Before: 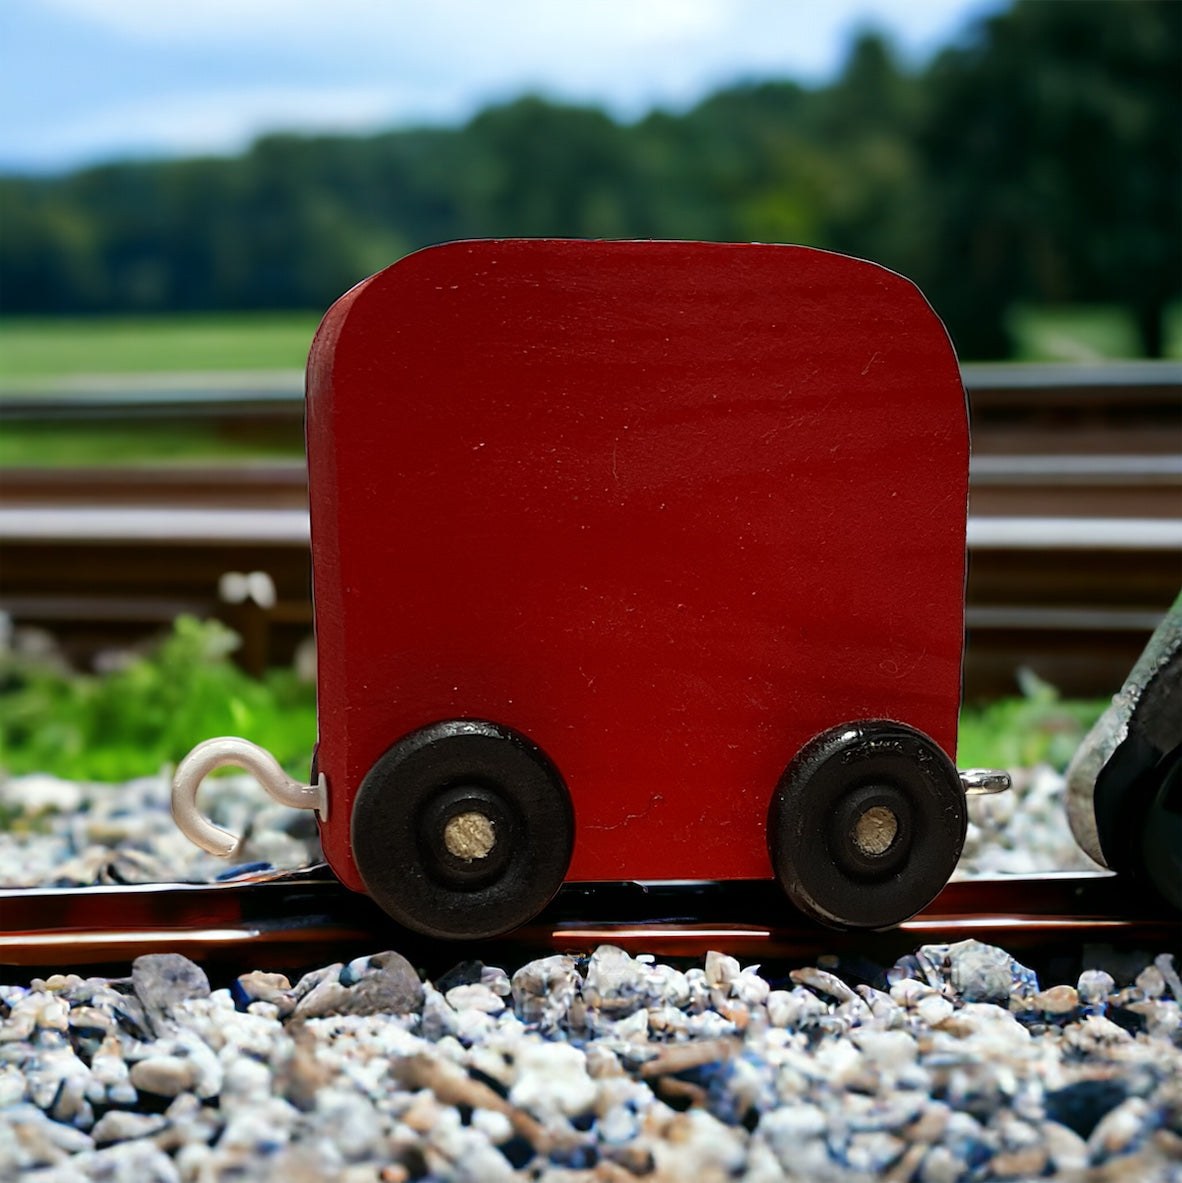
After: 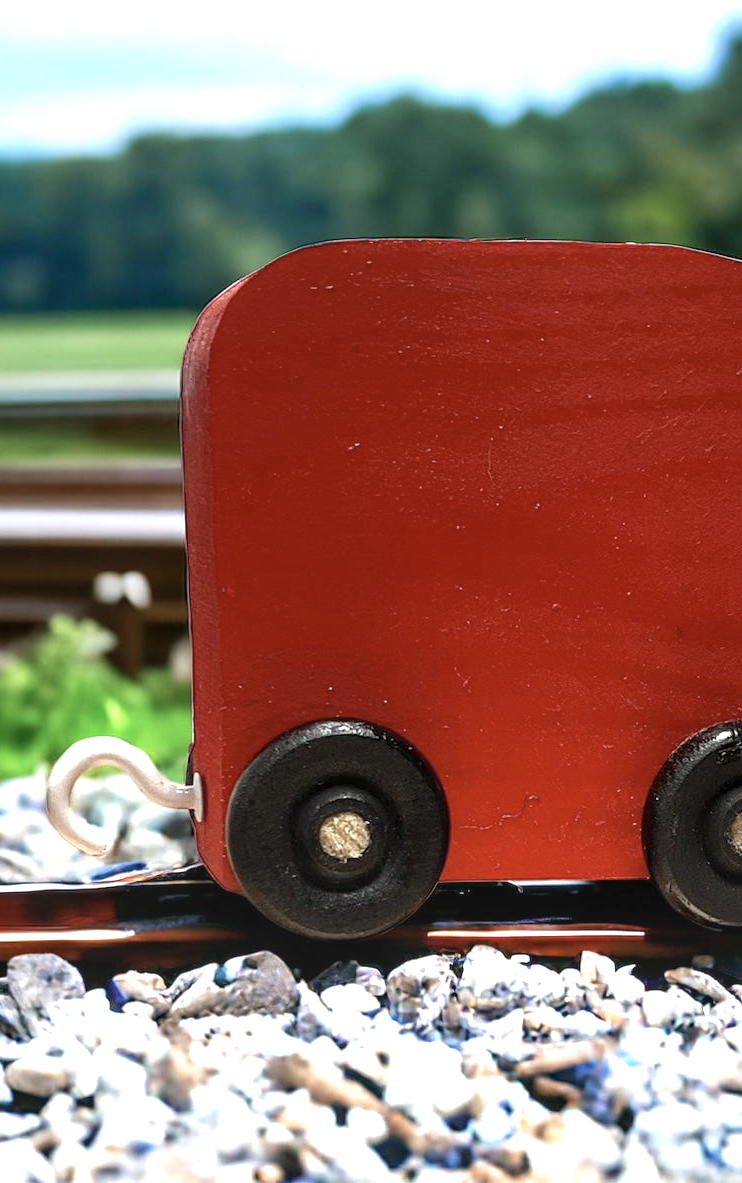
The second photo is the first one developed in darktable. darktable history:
crop: left 10.644%, right 26.528%
white balance: red 1.004, blue 1.024
exposure: black level correction 0, exposure 1.35 EV, compensate exposure bias true, compensate highlight preservation false
color zones: curves: ch0 [(0, 0.5) (0.143, 0.5) (0.286, 0.5) (0.429, 0.504) (0.571, 0.5) (0.714, 0.509) (0.857, 0.5) (1, 0.5)]; ch1 [(0, 0.425) (0.143, 0.425) (0.286, 0.375) (0.429, 0.405) (0.571, 0.5) (0.714, 0.47) (0.857, 0.425) (1, 0.435)]; ch2 [(0, 0.5) (0.143, 0.5) (0.286, 0.5) (0.429, 0.517) (0.571, 0.5) (0.714, 0.51) (0.857, 0.5) (1, 0.5)]
graduated density: rotation 5.63°, offset 76.9
local contrast: on, module defaults
